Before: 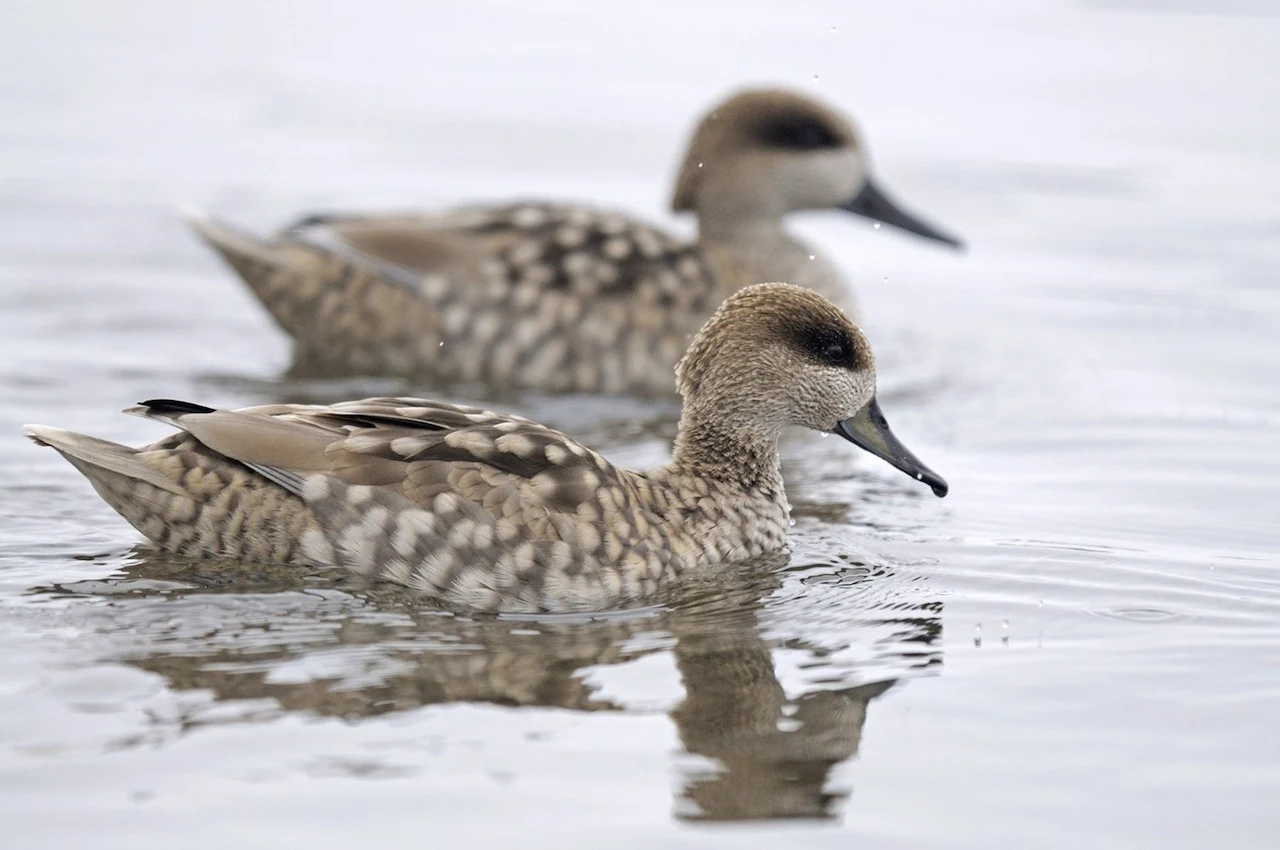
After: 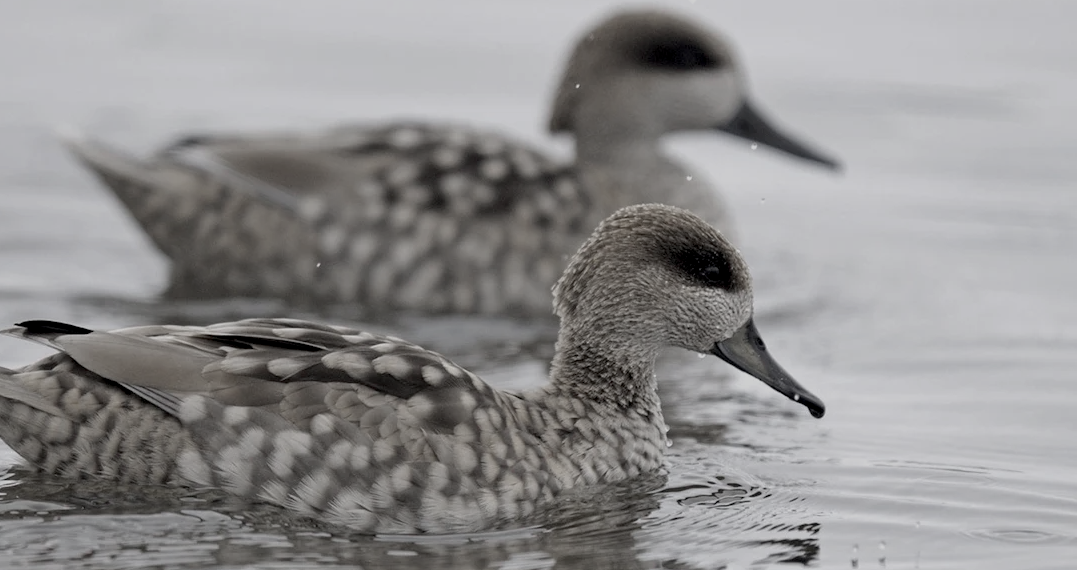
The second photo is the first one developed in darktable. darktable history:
exposure: black level correction 0.009, exposure -0.655 EV, compensate exposure bias true, compensate highlight preservation false
color zones: curves: ch1 [(0, 0.34) (0.143, 0.164) (0.286, 0.152) (0.429, 0.176) (0.571, 0.173) (0.714, 0.188) (0.857, 0.199) (1, 0.34)]
crop and rotate: left 9.661%, top 9.451%, right 6.181%, bottom 23.384%
color correction: highlights b* -0.01, saturation 1.14
